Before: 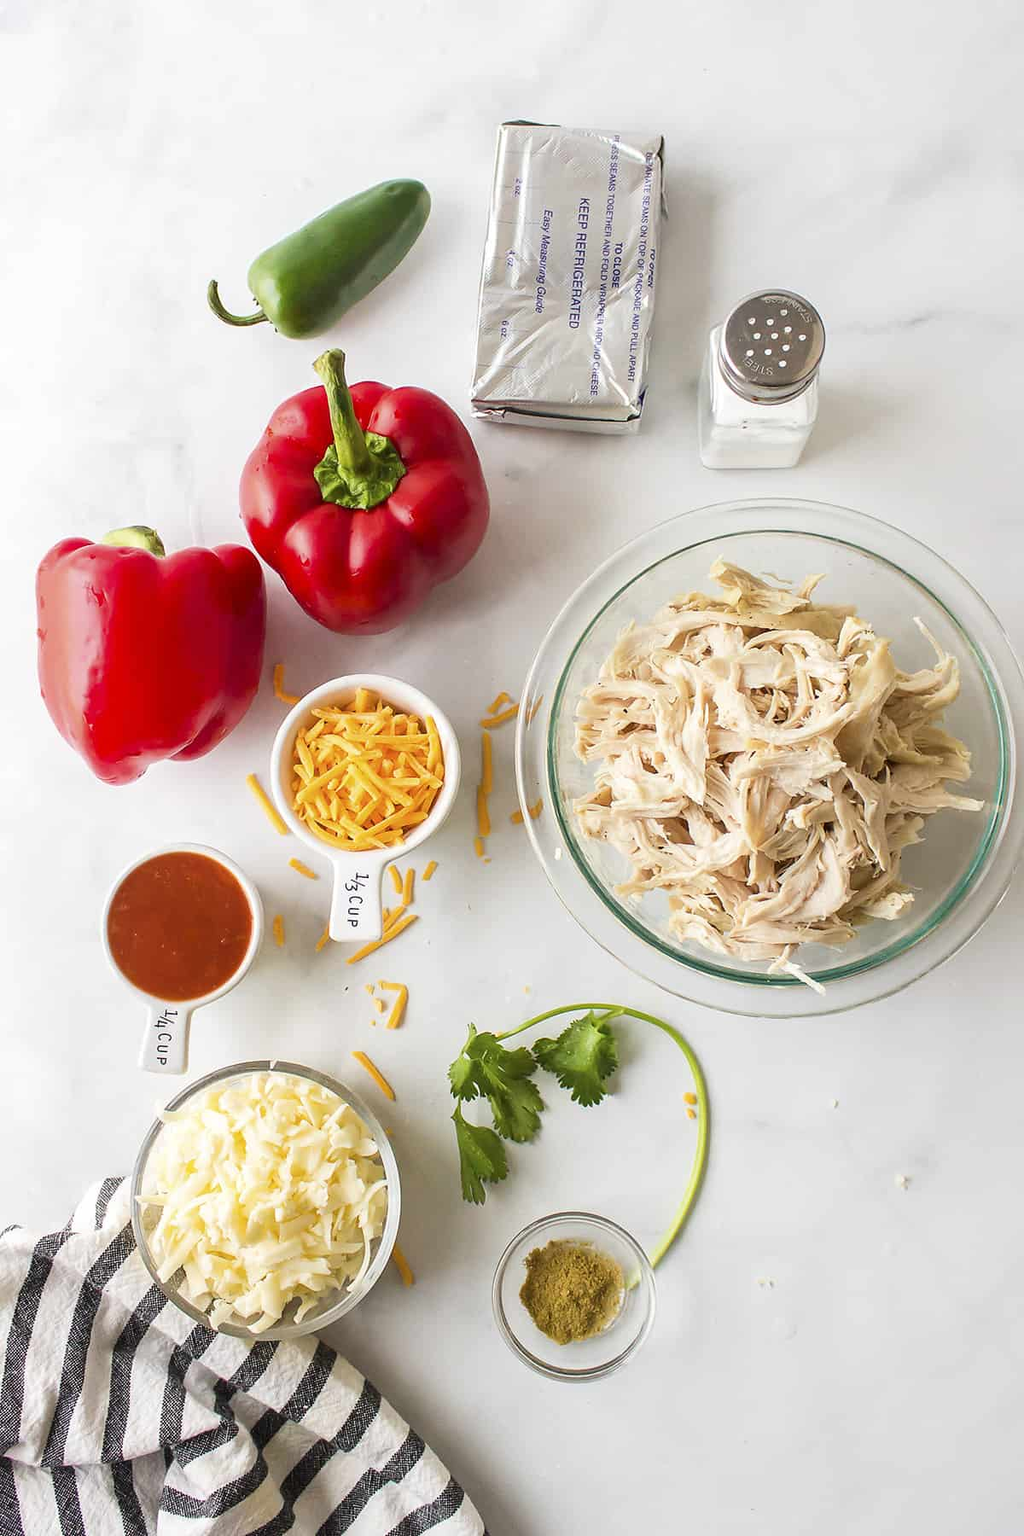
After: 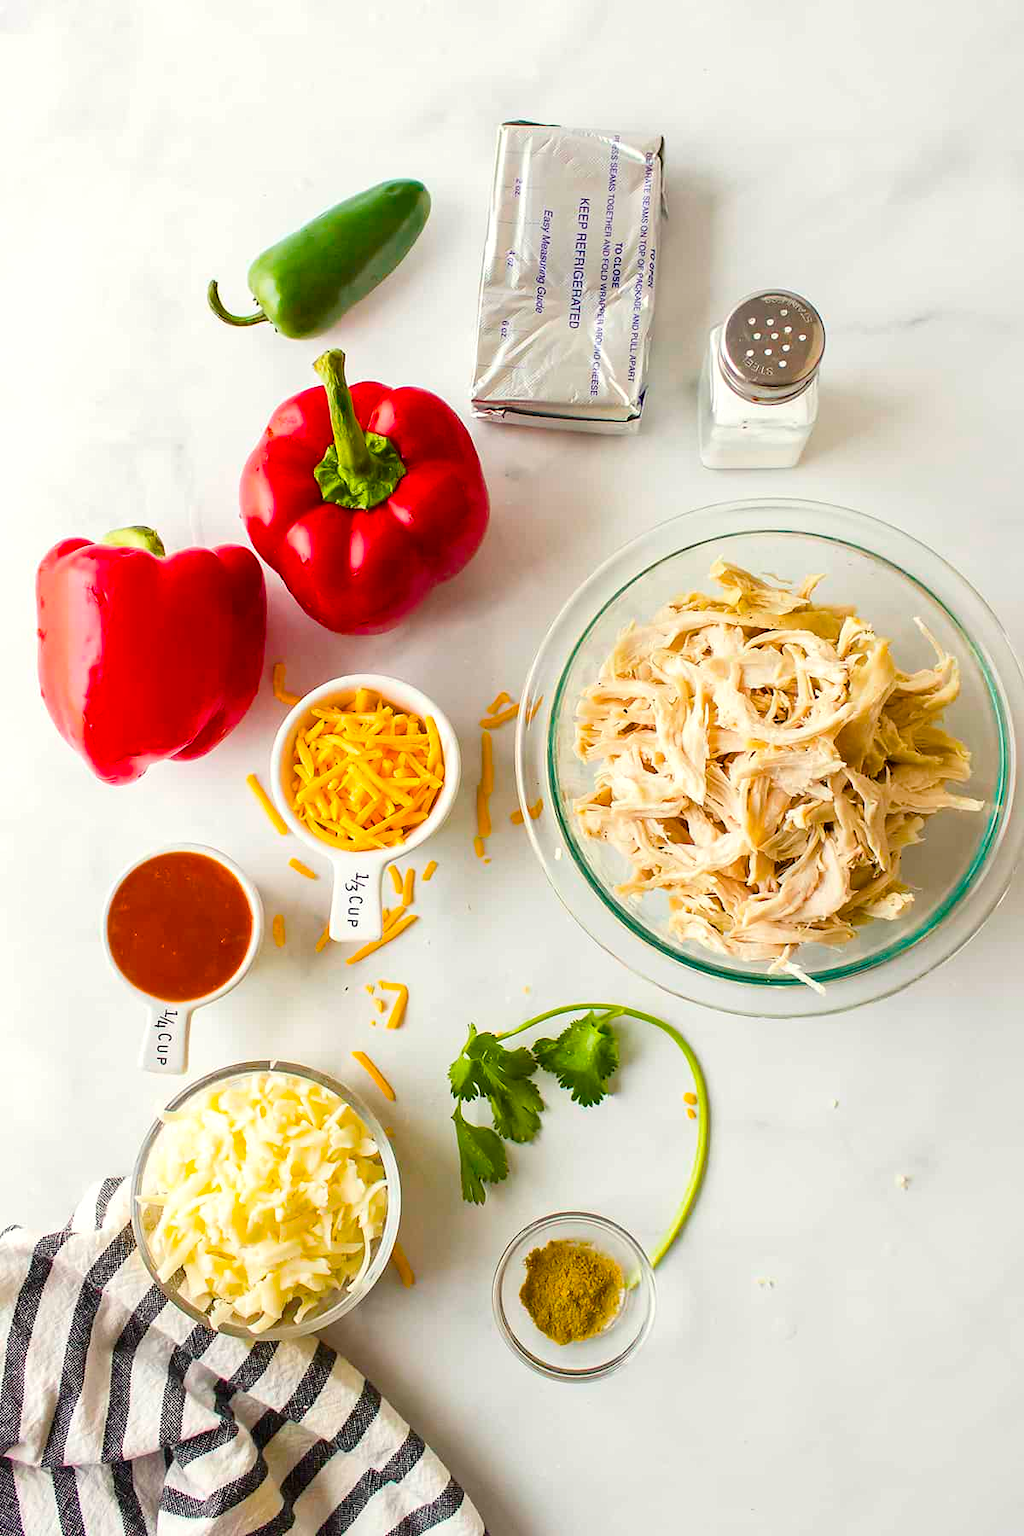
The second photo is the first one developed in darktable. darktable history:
exposure: compensate highlight preservation false
color balance rgb: highlights gain › luminance 6.357%, highlights gain › chroma 1.295%, highlights gain › hue 92.46°, perceptual saturation grading › global saturation 37.046%, perceptual saturation grading › shadows 35.071%, global vibrance 9.363%
